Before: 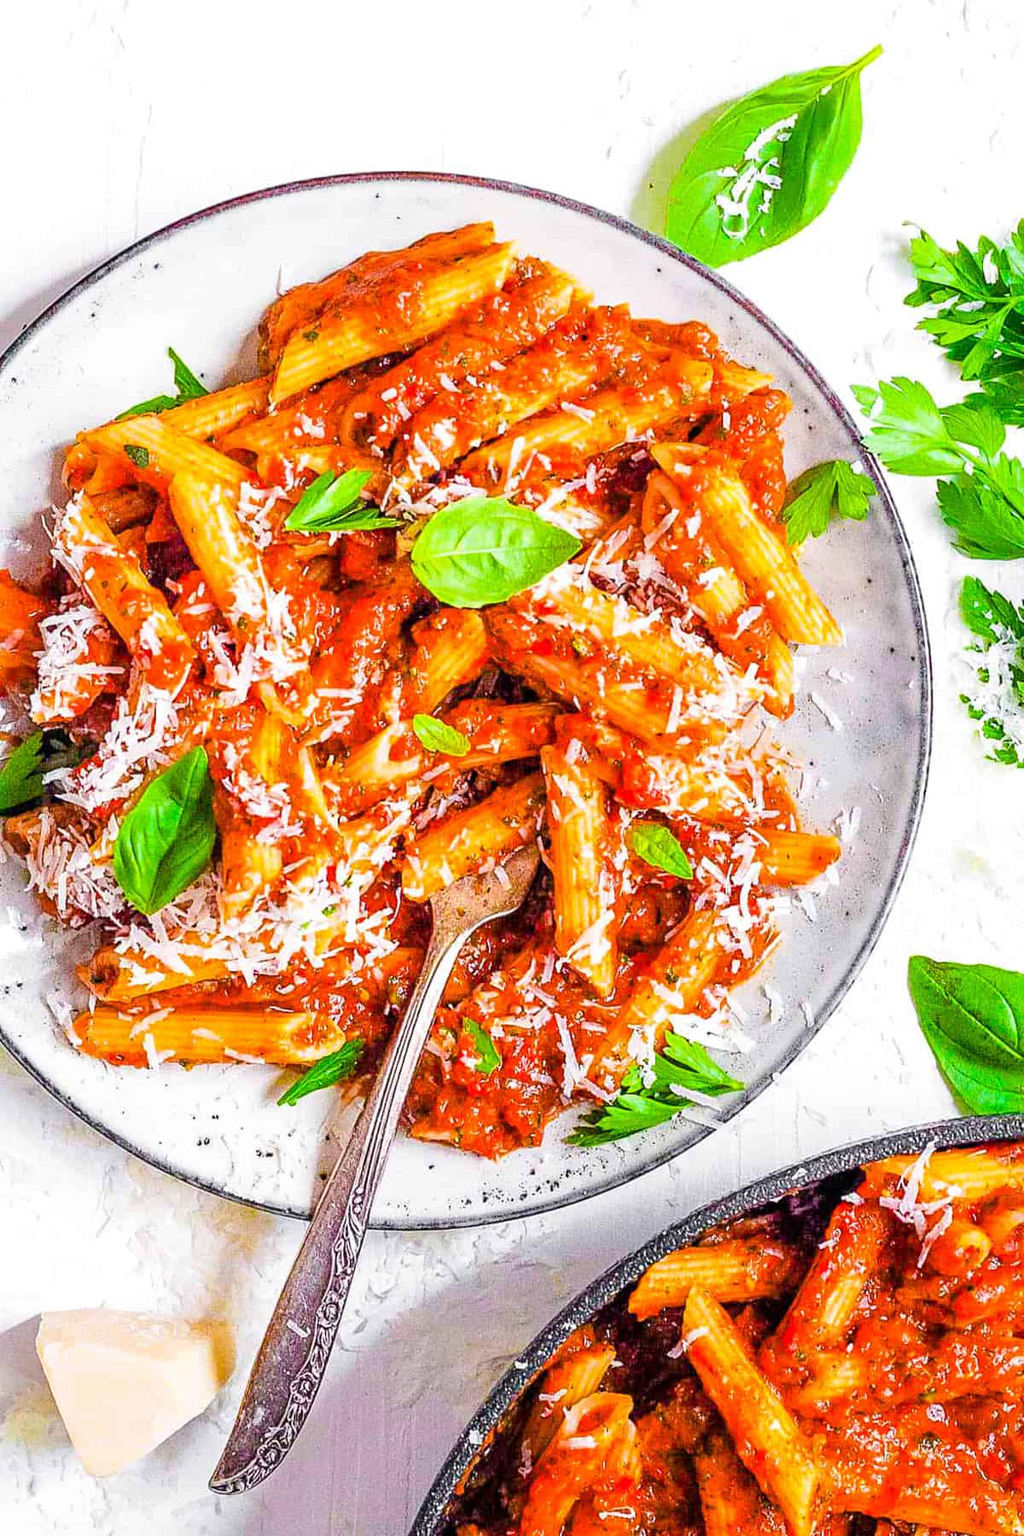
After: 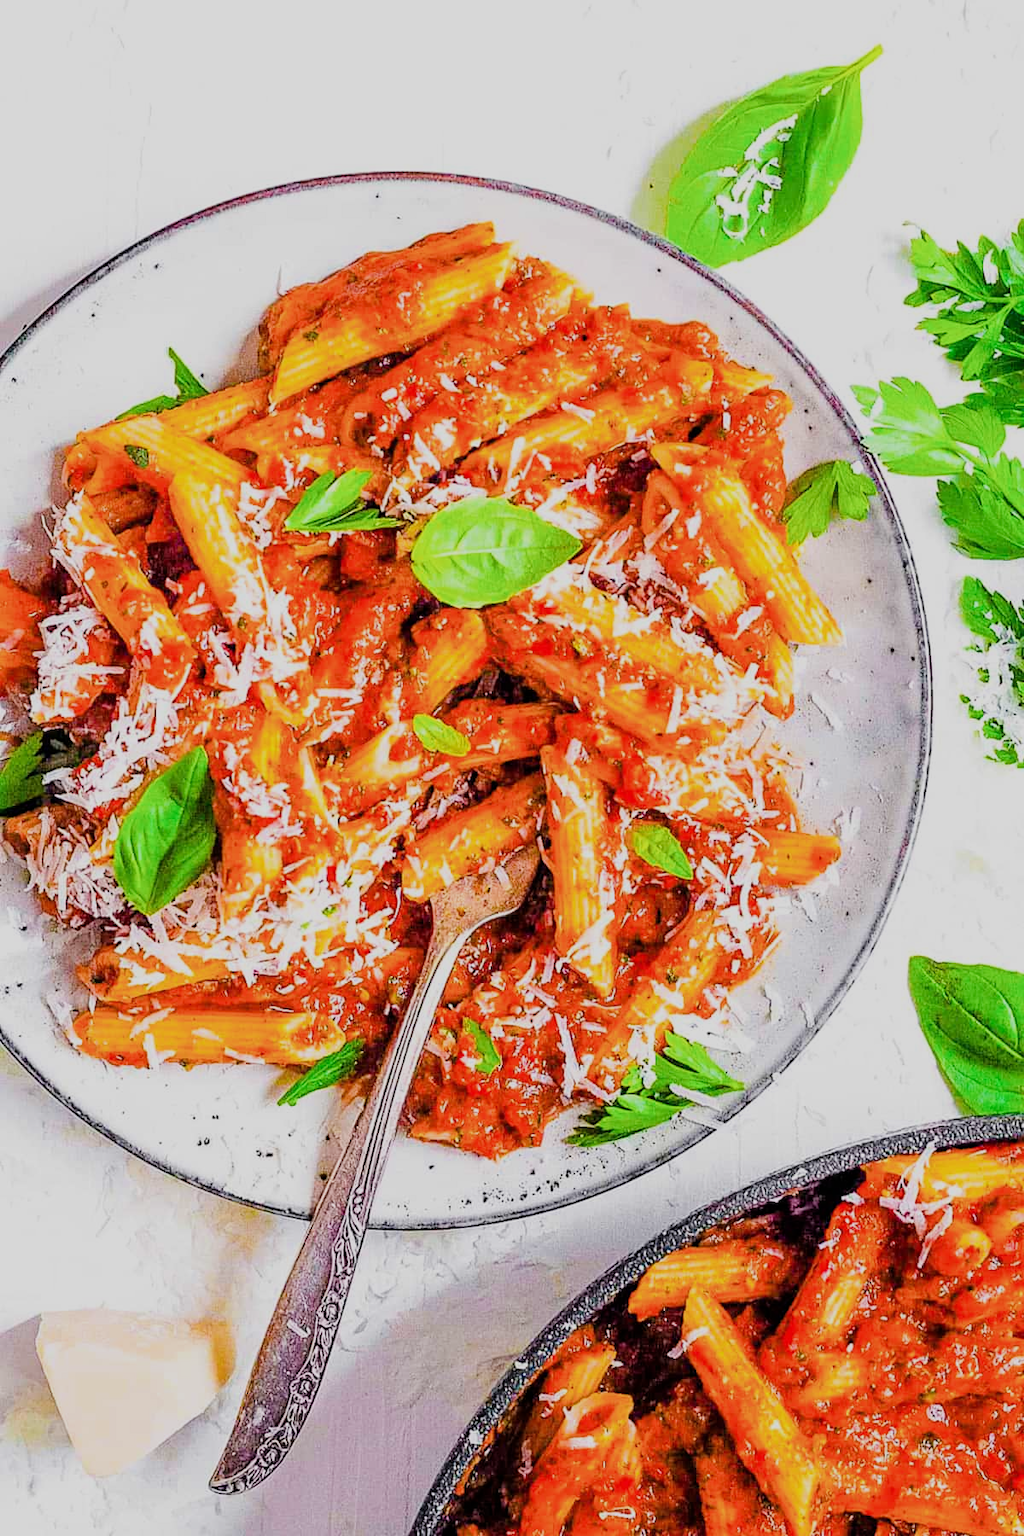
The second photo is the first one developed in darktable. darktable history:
filmic rgb: black relative exposure -7.65 EV, white relative exposure 4.56 EV, hardness 3.61, contrast 1.055, contrast in shadows safe
